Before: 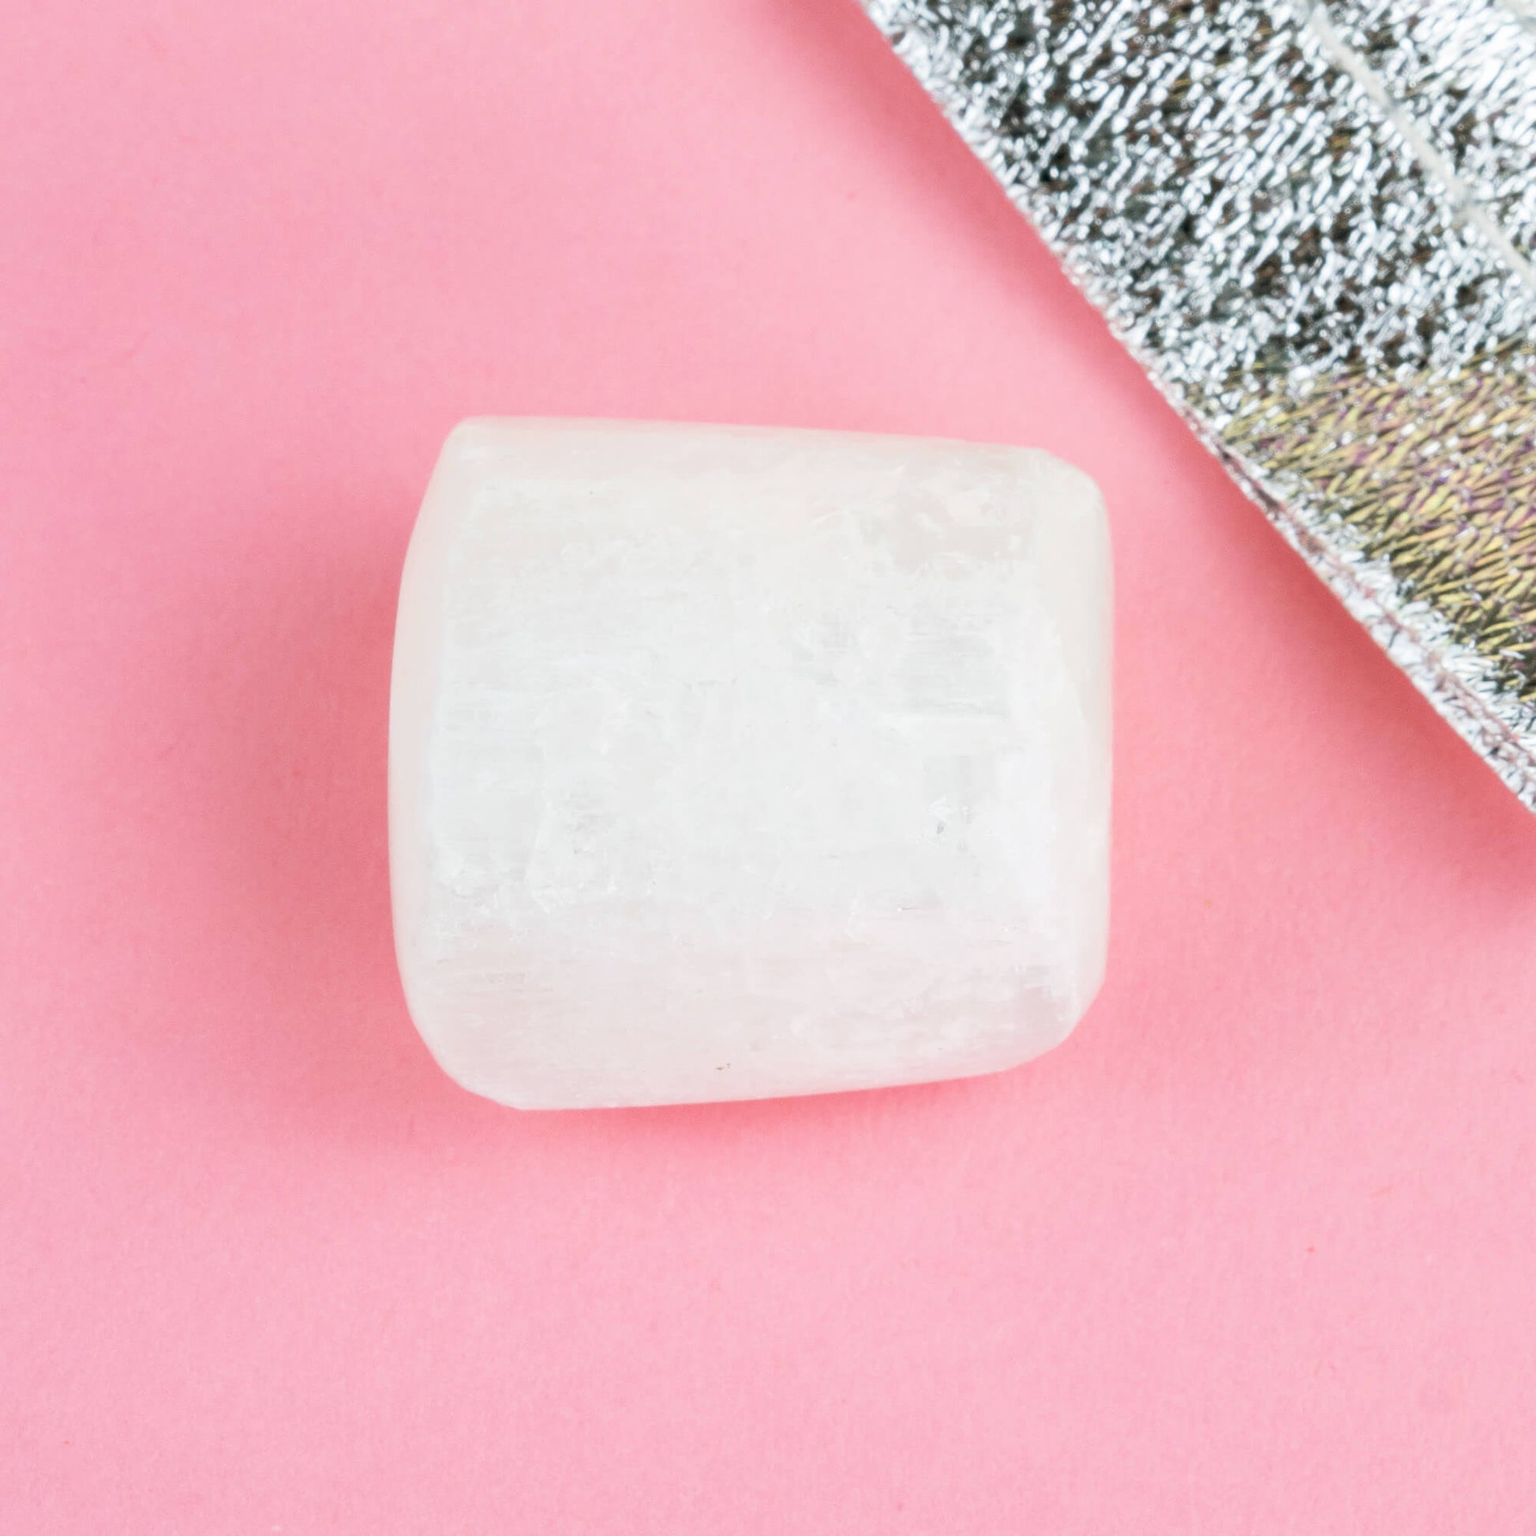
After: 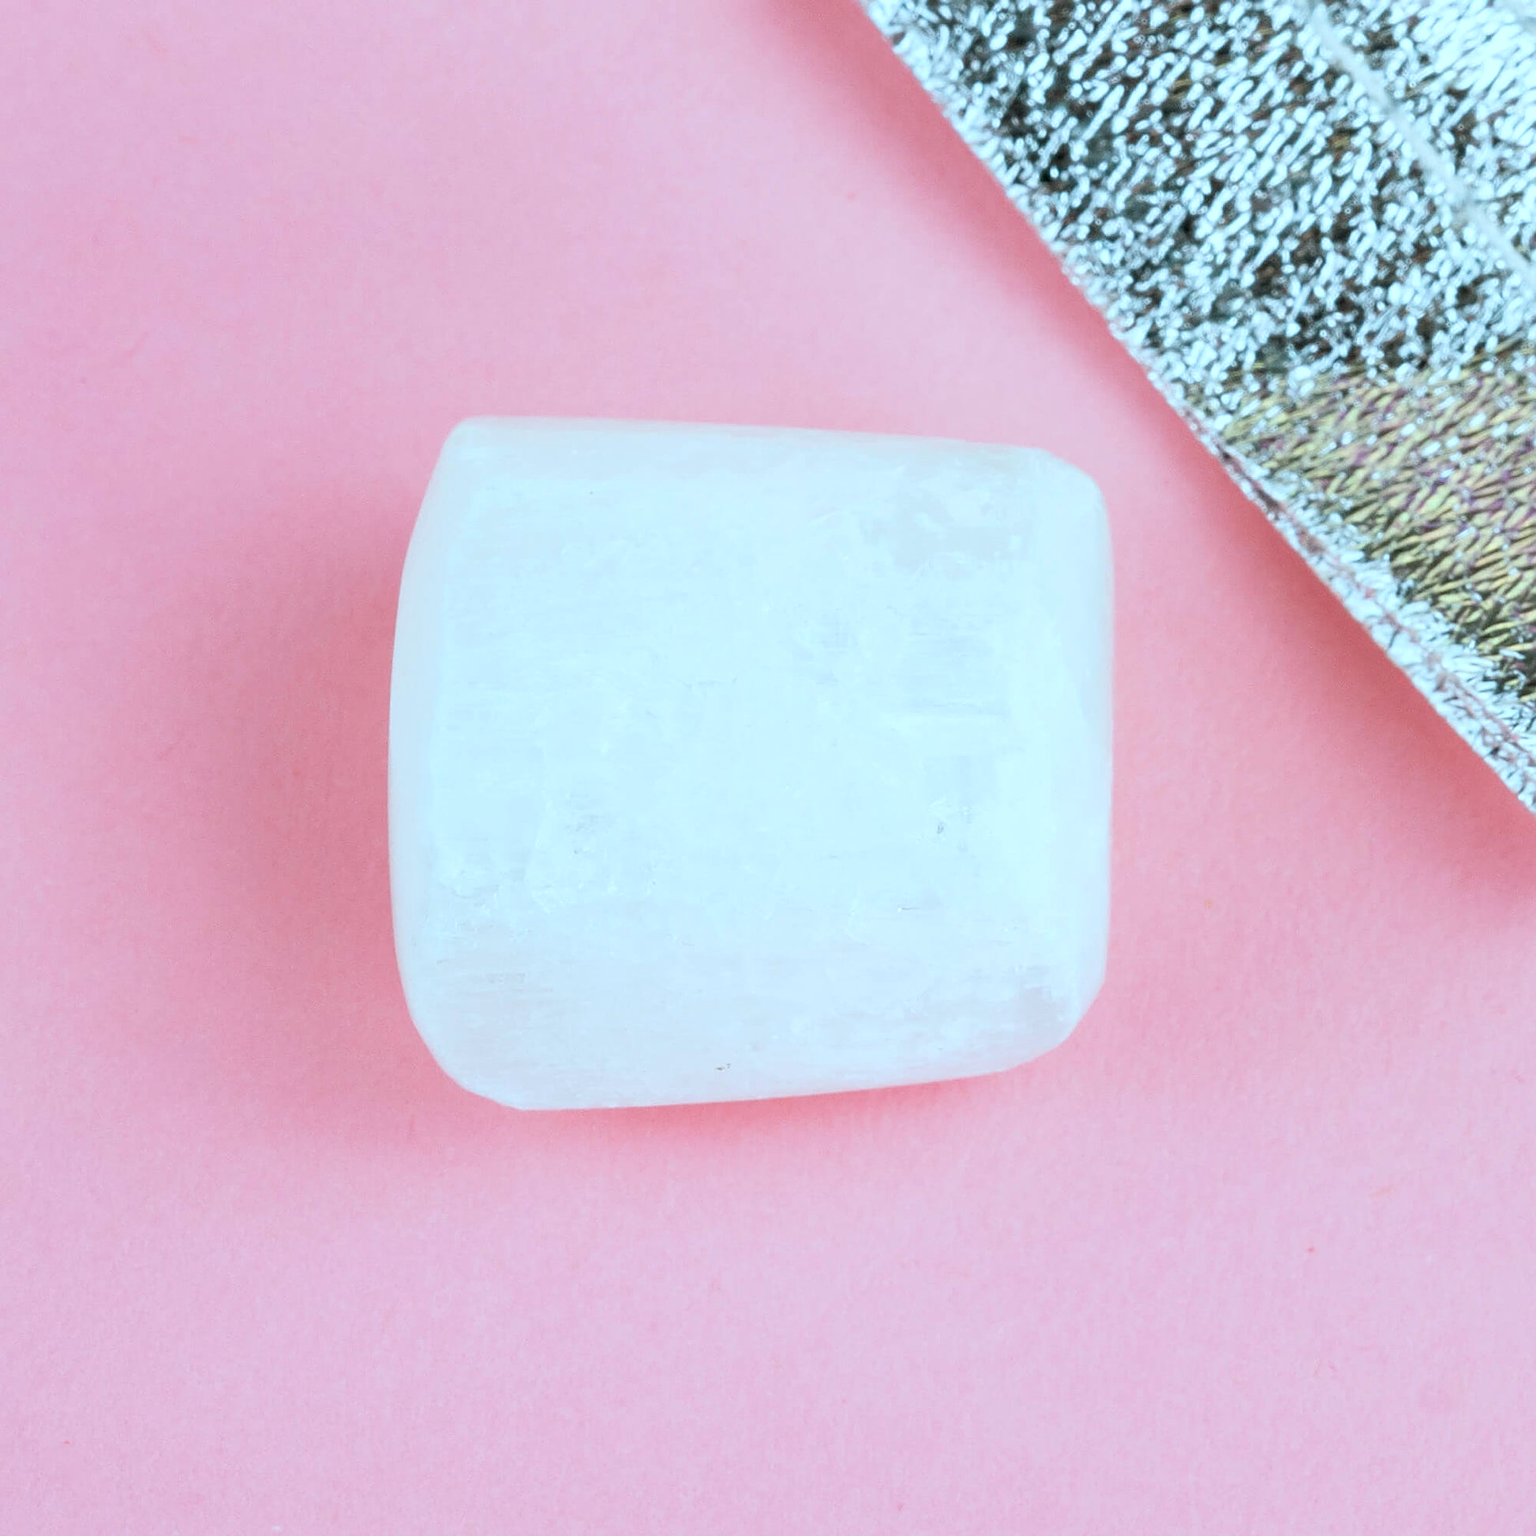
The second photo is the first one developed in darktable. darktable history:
color correction: highlights a* -11.71, highlights b* -15.58
sharpen: on, module defaults
